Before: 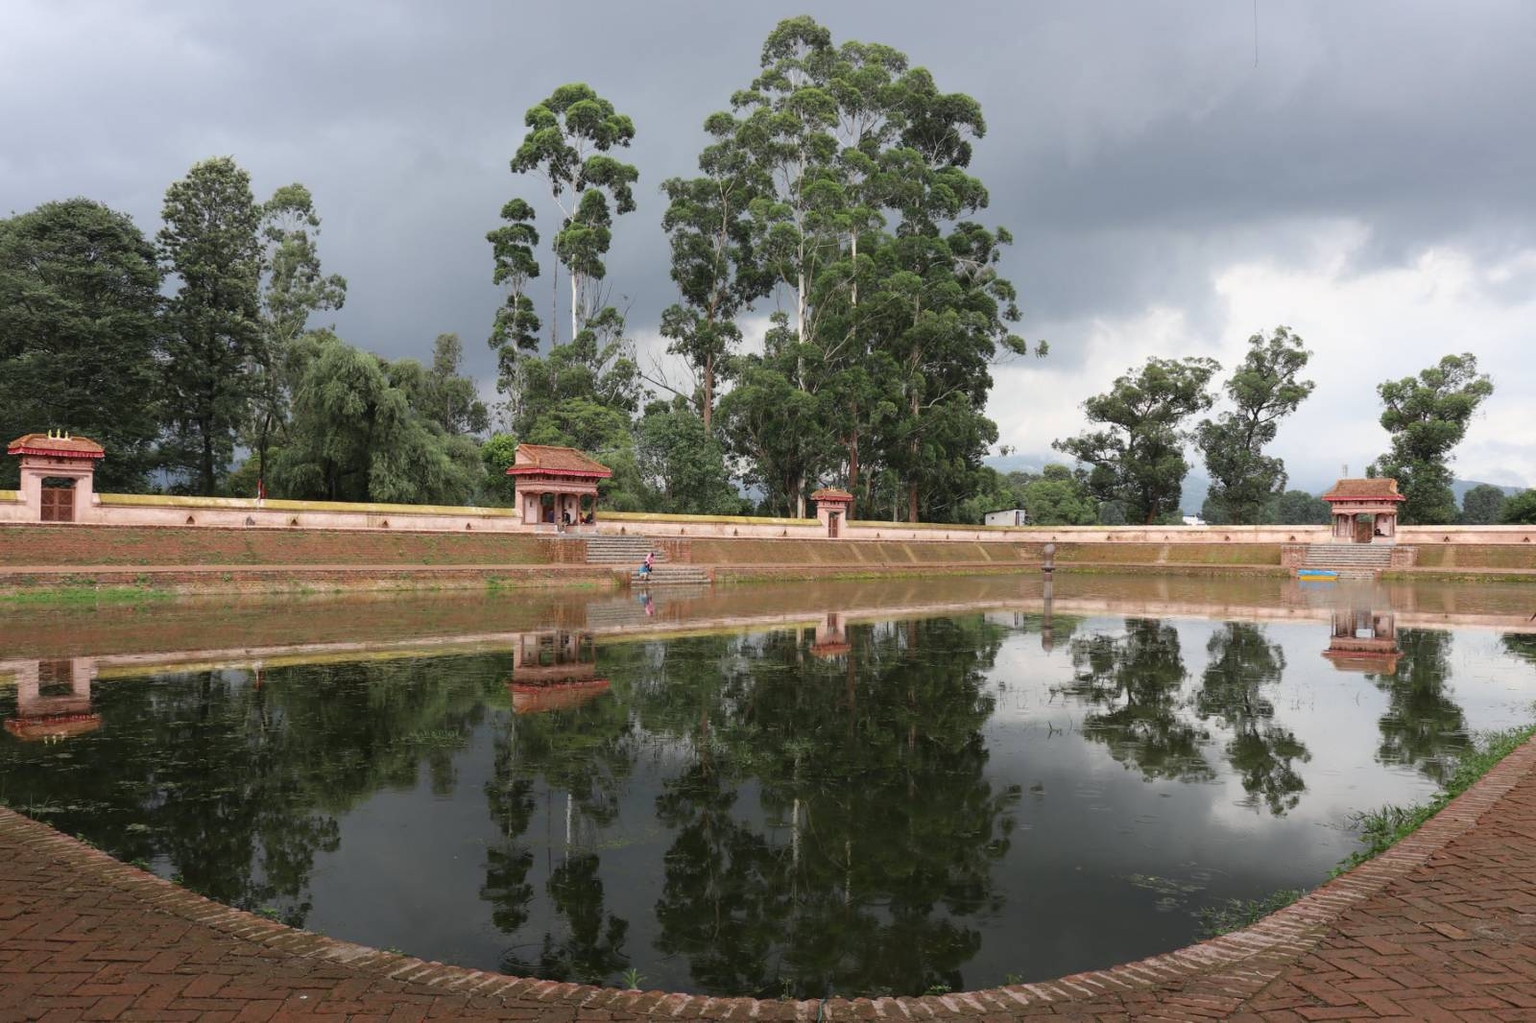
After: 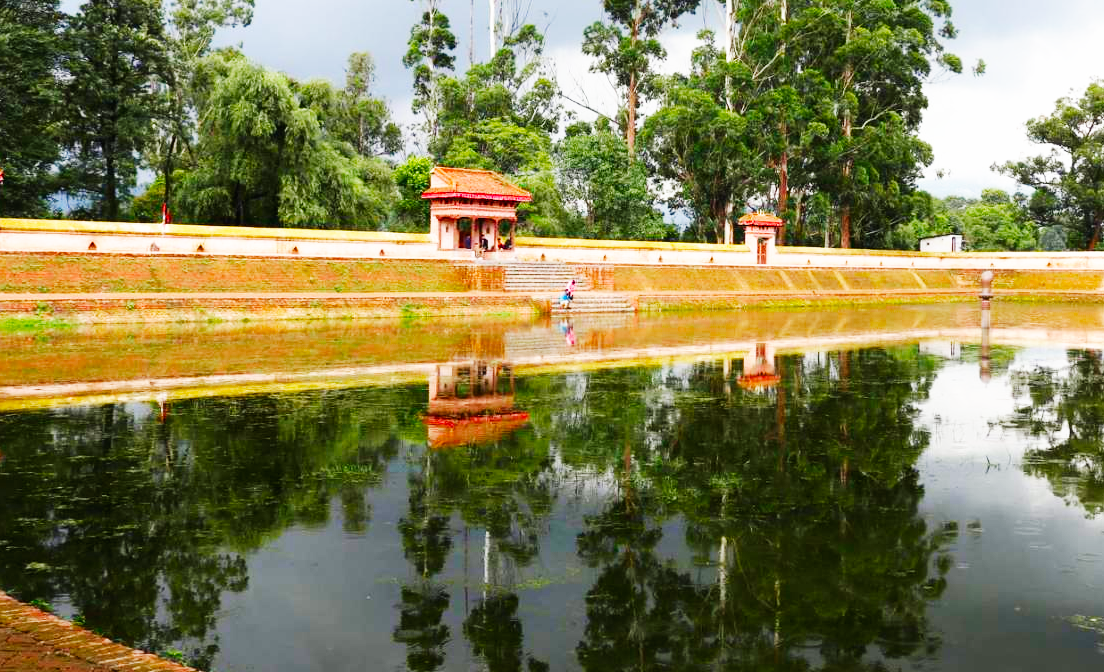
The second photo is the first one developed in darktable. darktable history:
base curve: curves: ch0 [(0, 0) (0.007, 0.004) (0.027, 0.03) (0.046, 0.07) (0.207, 0.54) (0.442, 0.872) (0.673, 0.972) (1, 1)], preserve colors none
crop: left 6.686%, top 27.853%, right 24.283%, bottom 9.026%
color balance rgb: linear chroma grading › global chroma 8.971%, perceptual saturation grading › global saturation 20%, perceptual saturation grading › highlights -14.173%, perceptual saturation grading › shadows 49.627%
